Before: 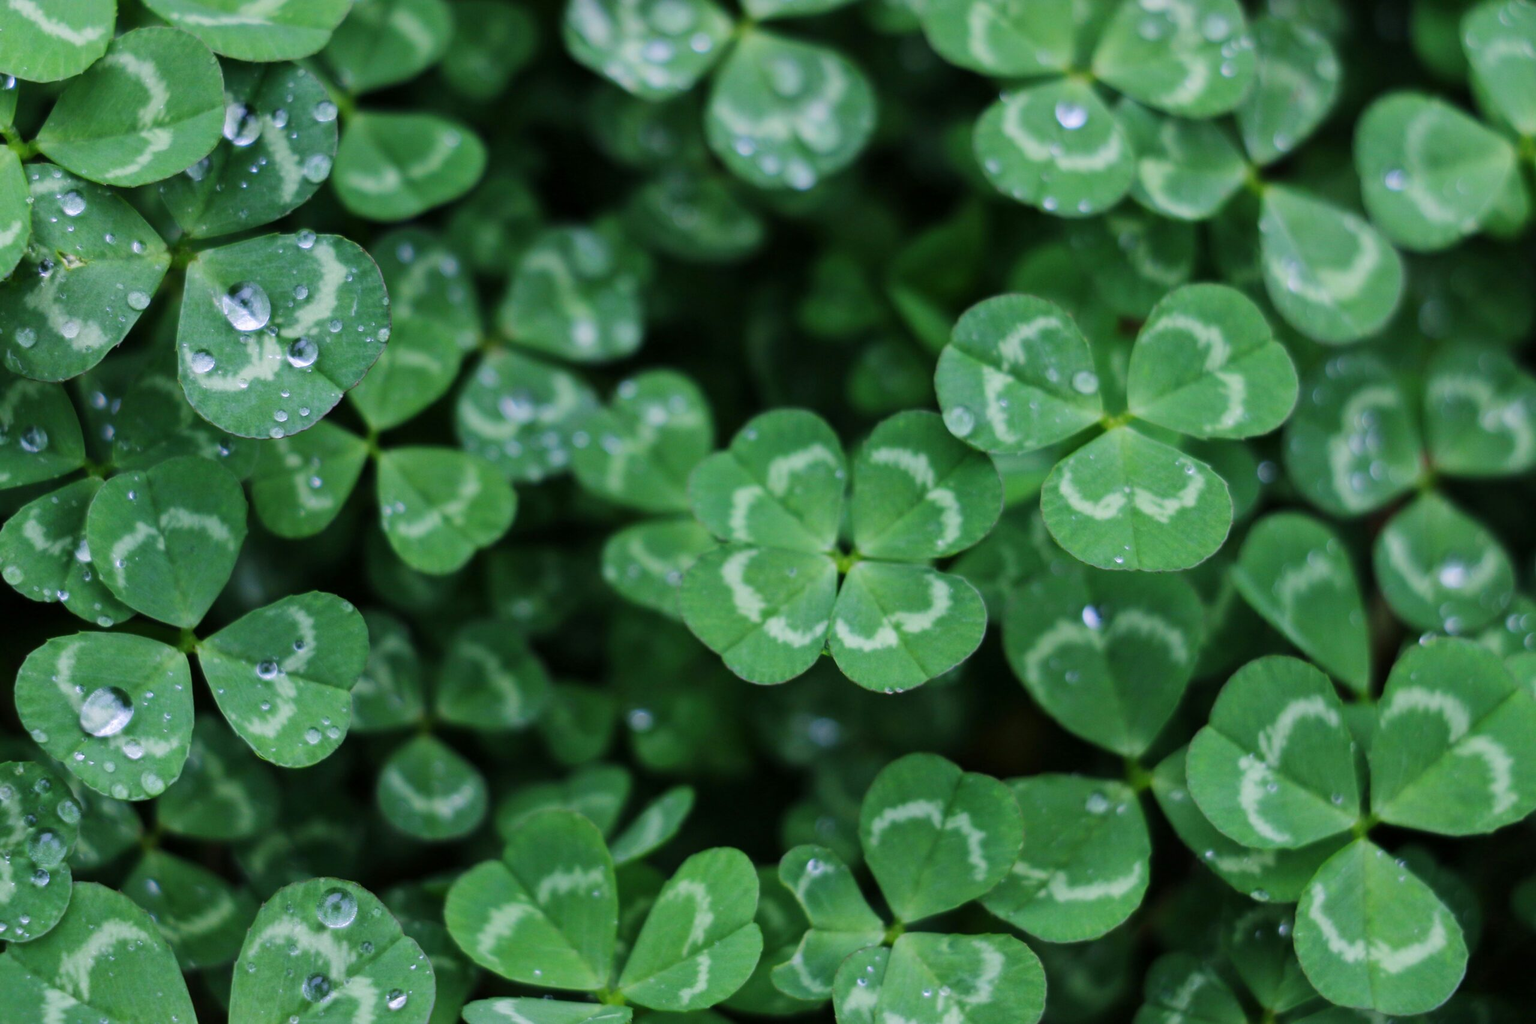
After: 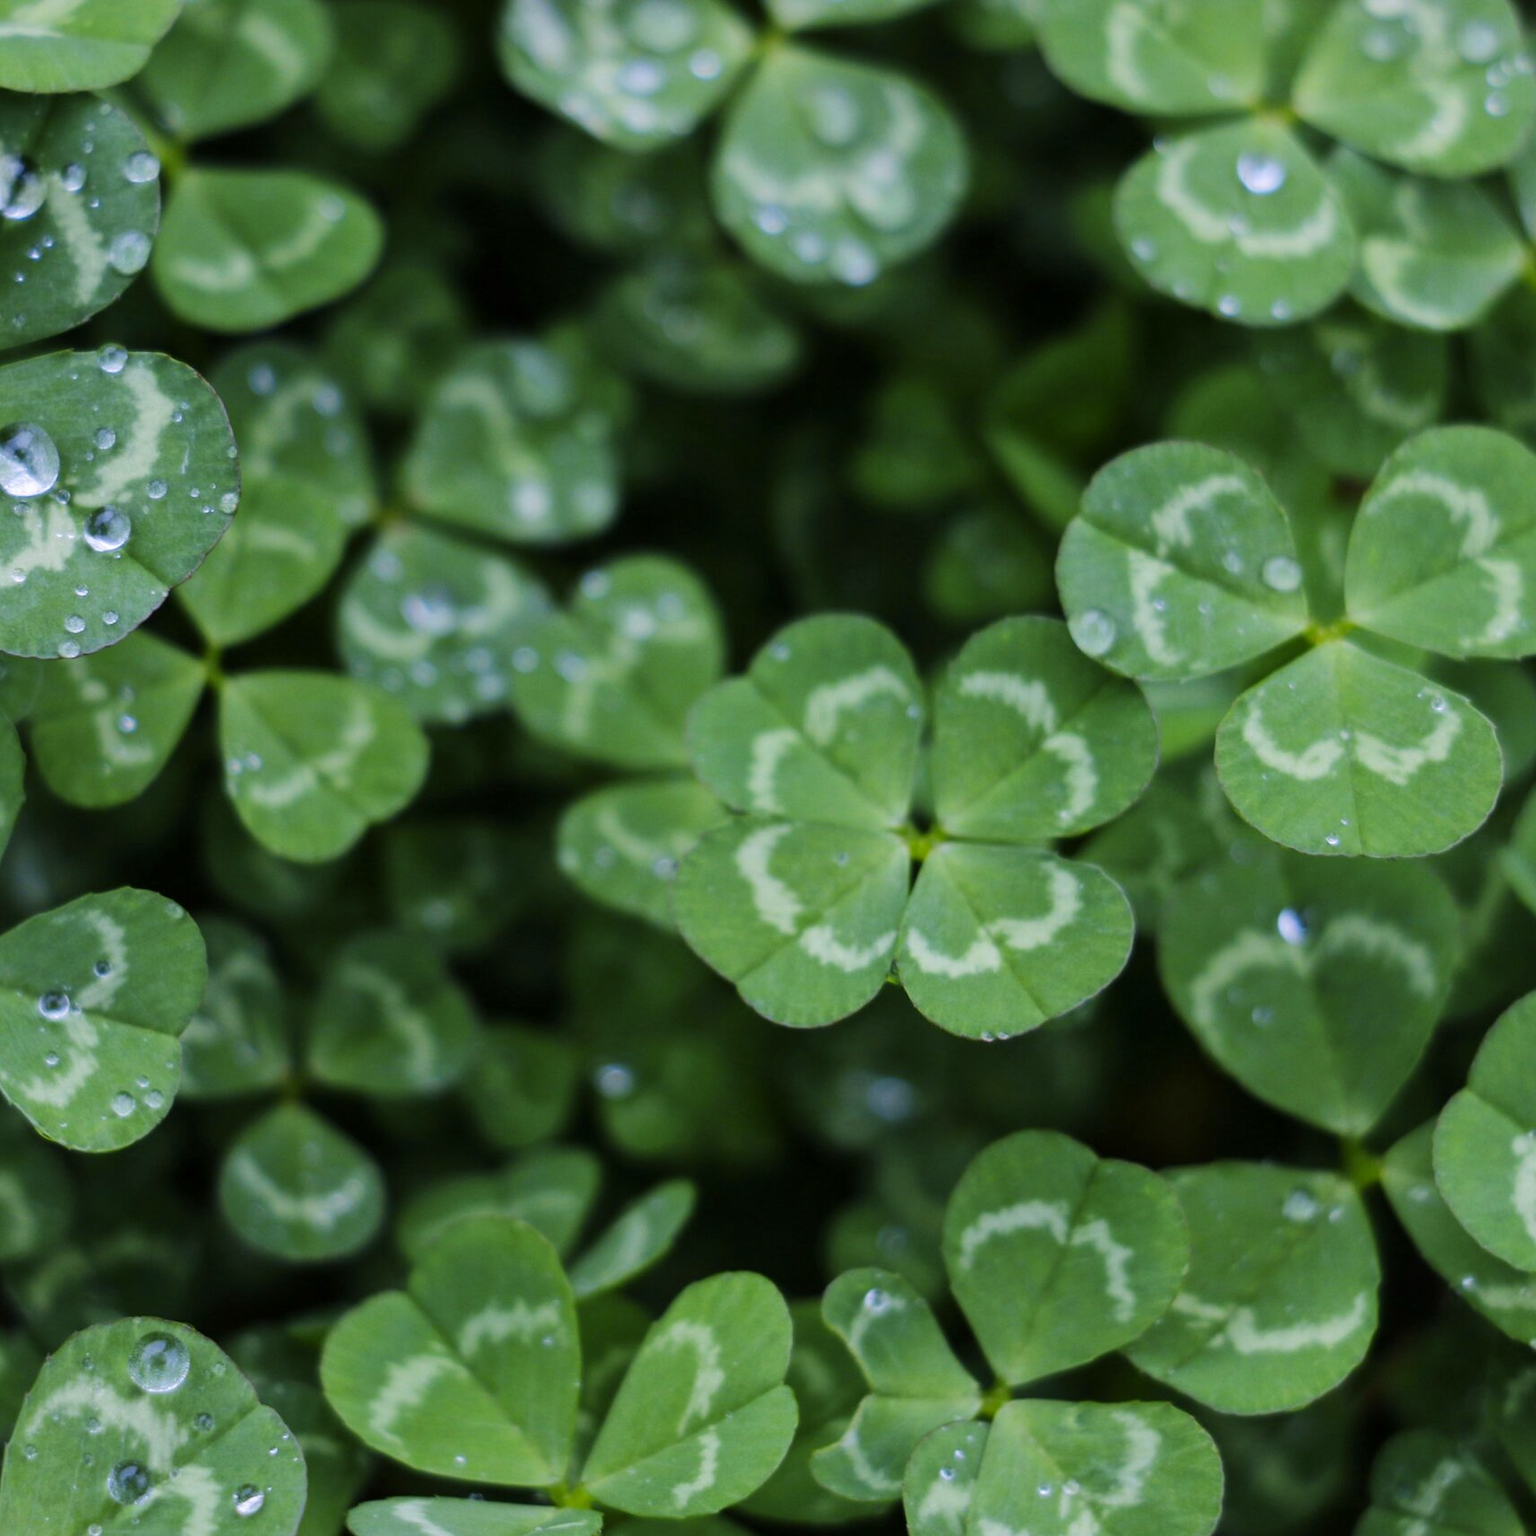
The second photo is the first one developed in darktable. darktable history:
crop and rotate: left 15.055%, right 18.278%
color contrast: green-magenta contrast 0.8, blue-yellow contrast 1.1, unbound 0
